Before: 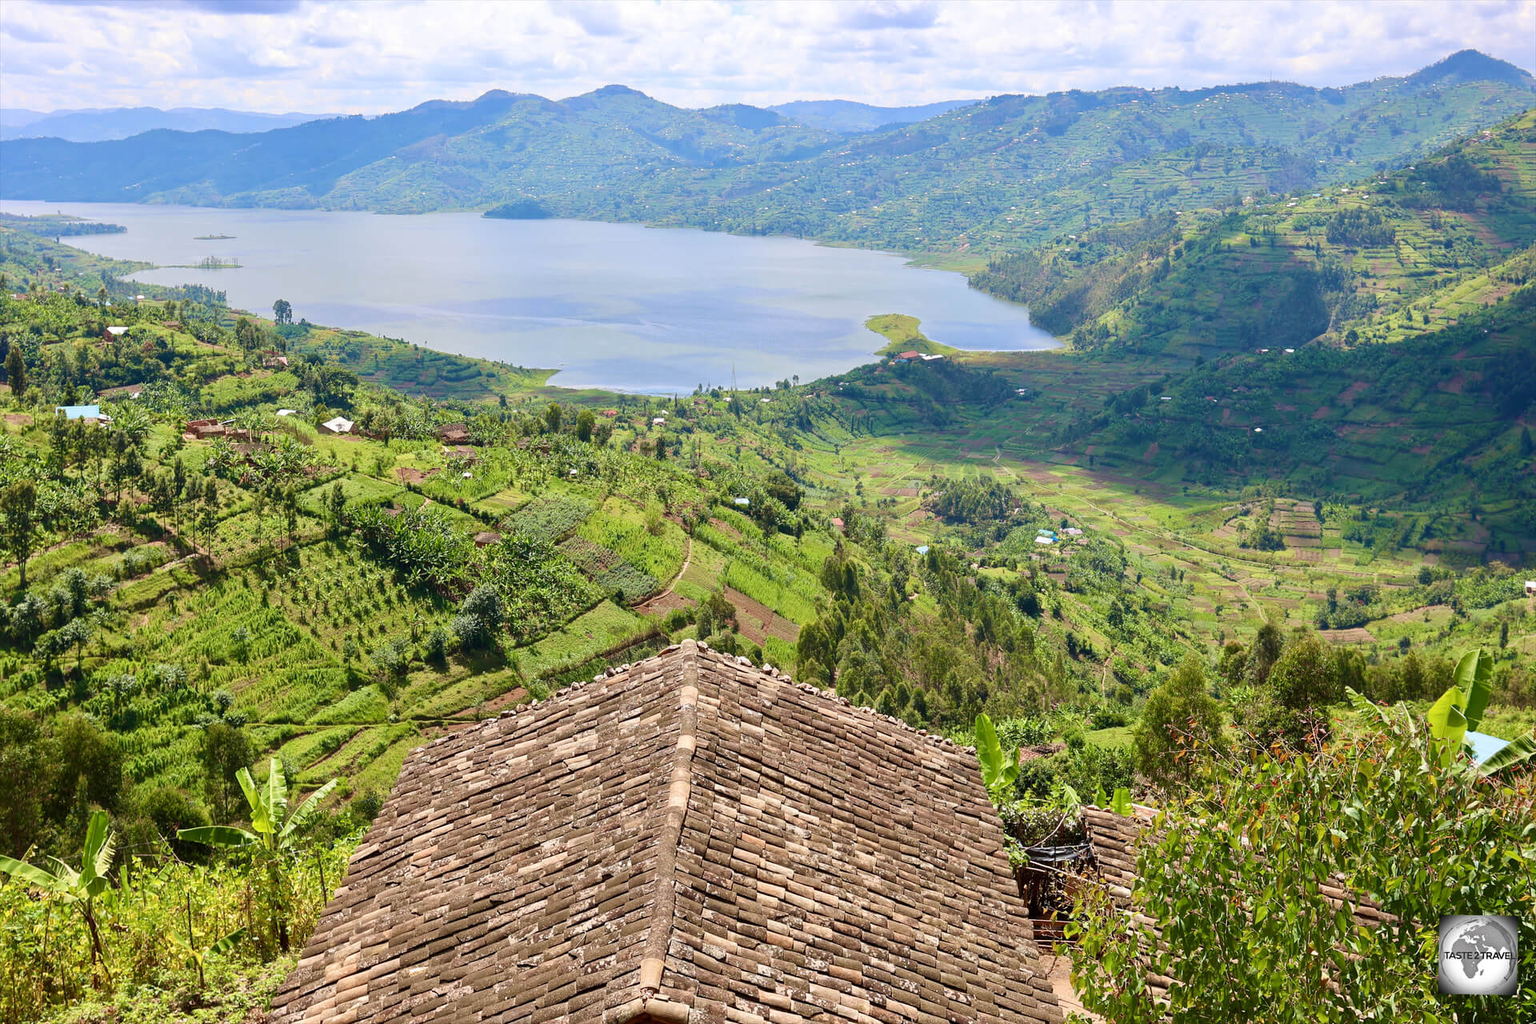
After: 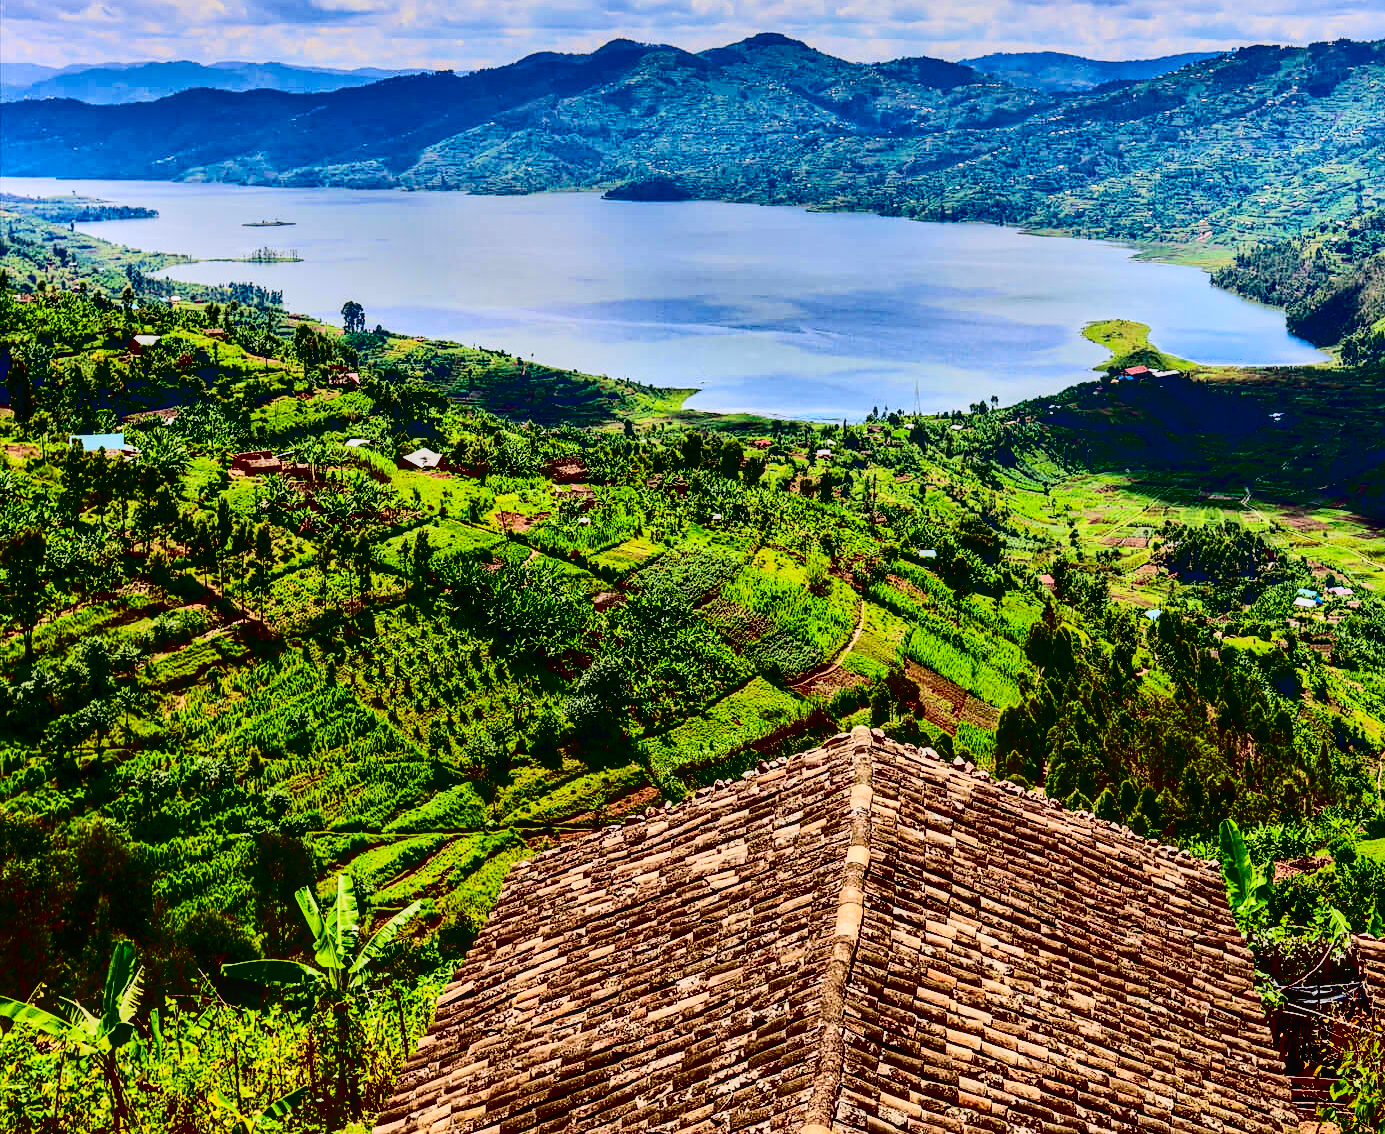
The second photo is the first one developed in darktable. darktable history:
shadows and highlights: shadows 20.95, highlights -82.1, soften with gaussian
local contrast: on, module defaults
sharpen: amount 0.218
filmic rgb: middle gray luminance 18.4%, black relative exposure -11.18 EV, white relative exposure 3.74 EV, threshold 3.02 EV, target black luminance 0%, hardness 5.86, latitude 56.57%, contrast 0.964, shadows ↔ highlights balance 49.1%, iterations of high-quality reconstruction 0, enable highlight reconstruction true
crop: top 5.775%, right 27.844%, bottom 5.612%
contrast brightness saturation: contrast 0.766, brightness -0.996, saturation 0.985
tone equalizer: -8 EV -0.498 EV, -7 EV -0.295 EV, -6 EV -0.065 EV, -5 EV 0.393 EV, -4 EV 0.965 EV, -3 EV 0.801 EV, -2 EV -0.01 EV, -1 EV 0.128 EV, +0 EV -0.016 EV
